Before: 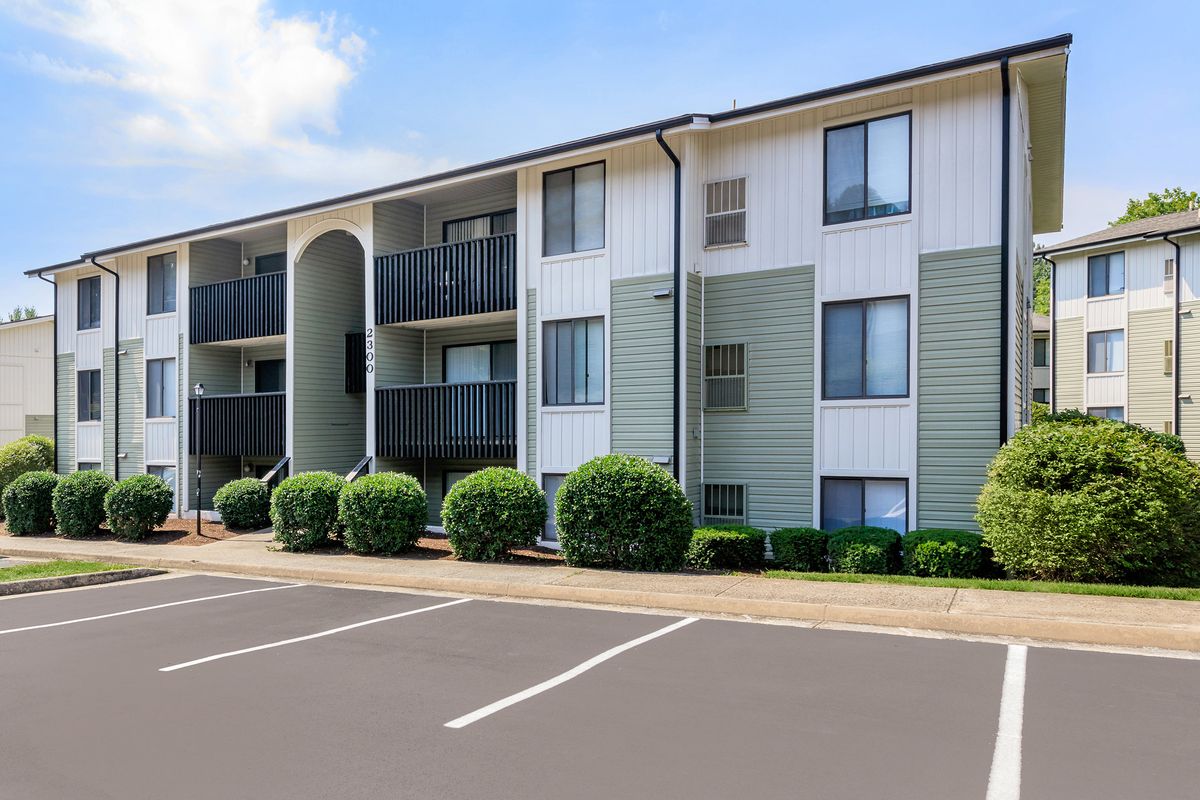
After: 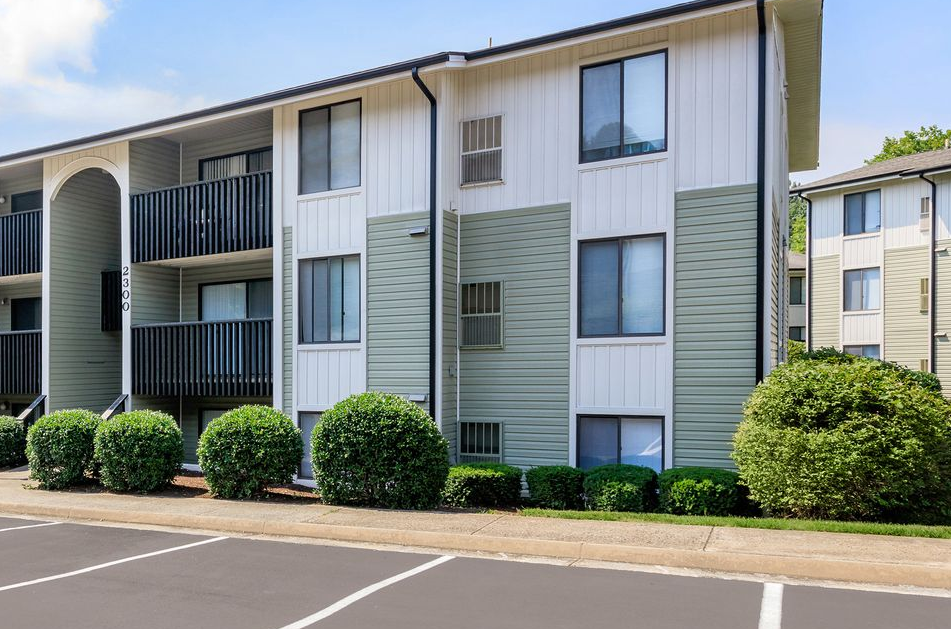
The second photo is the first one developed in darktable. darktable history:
levels: white 99.96%
crop and rotate: left 20.381%, top 7.84%, right 0.313%, bottom 13.449%
